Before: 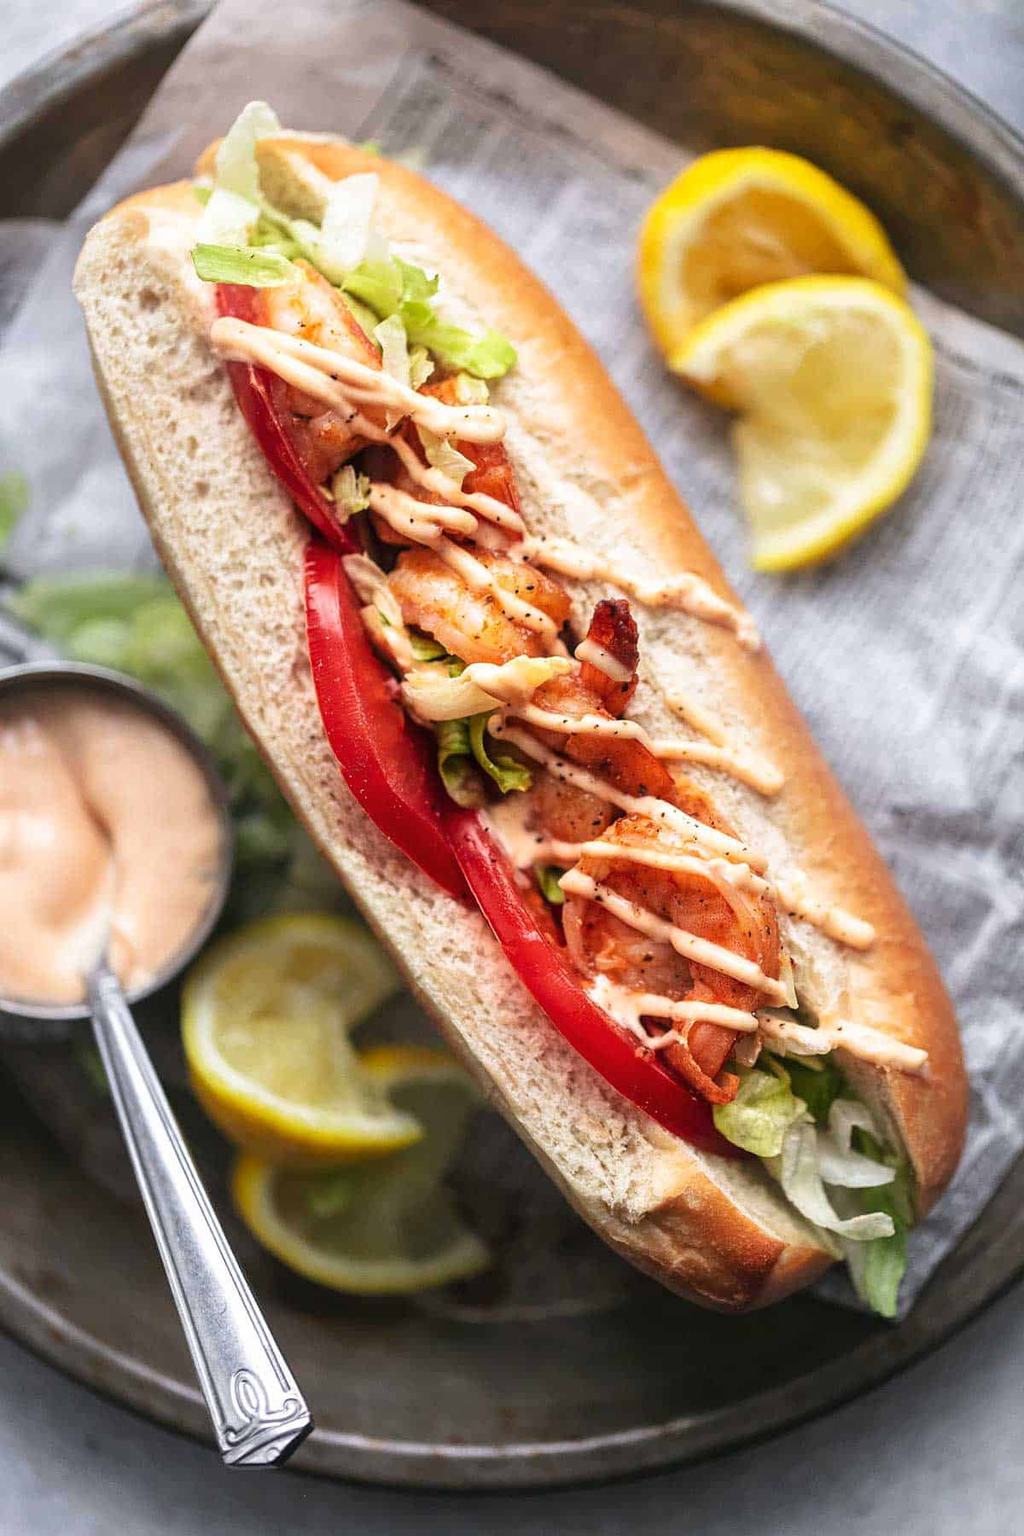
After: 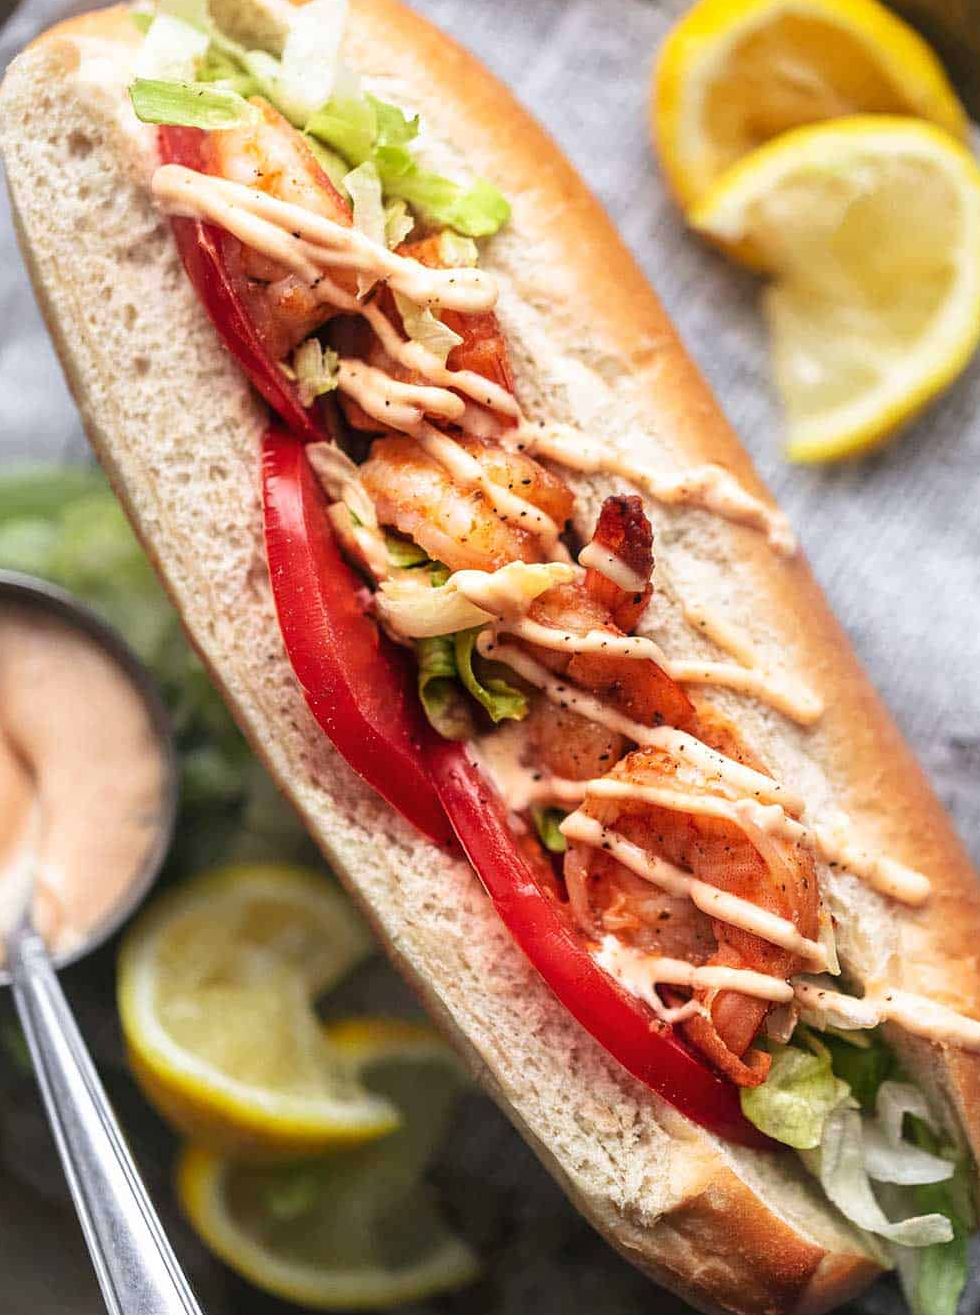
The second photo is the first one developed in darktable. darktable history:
crop: left 7.924%, top 11.541%, right 10.361%, bottom 15.396%
